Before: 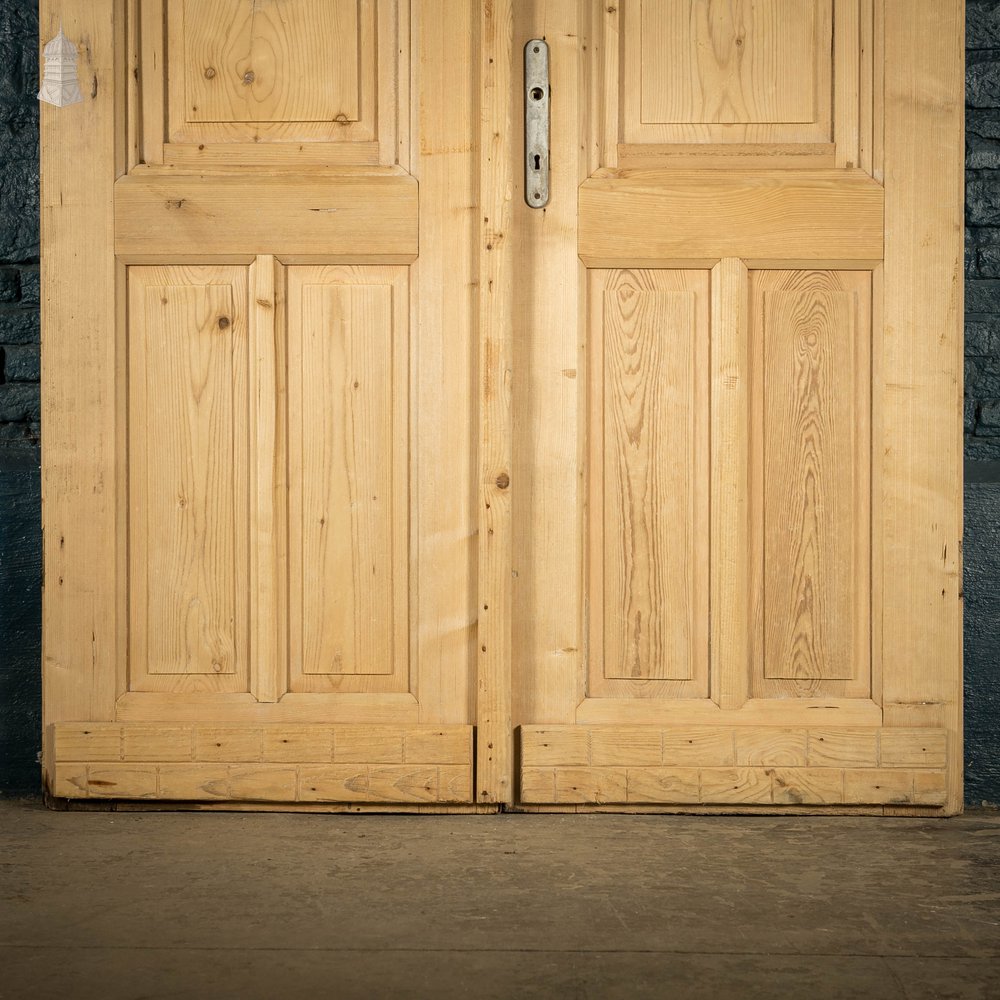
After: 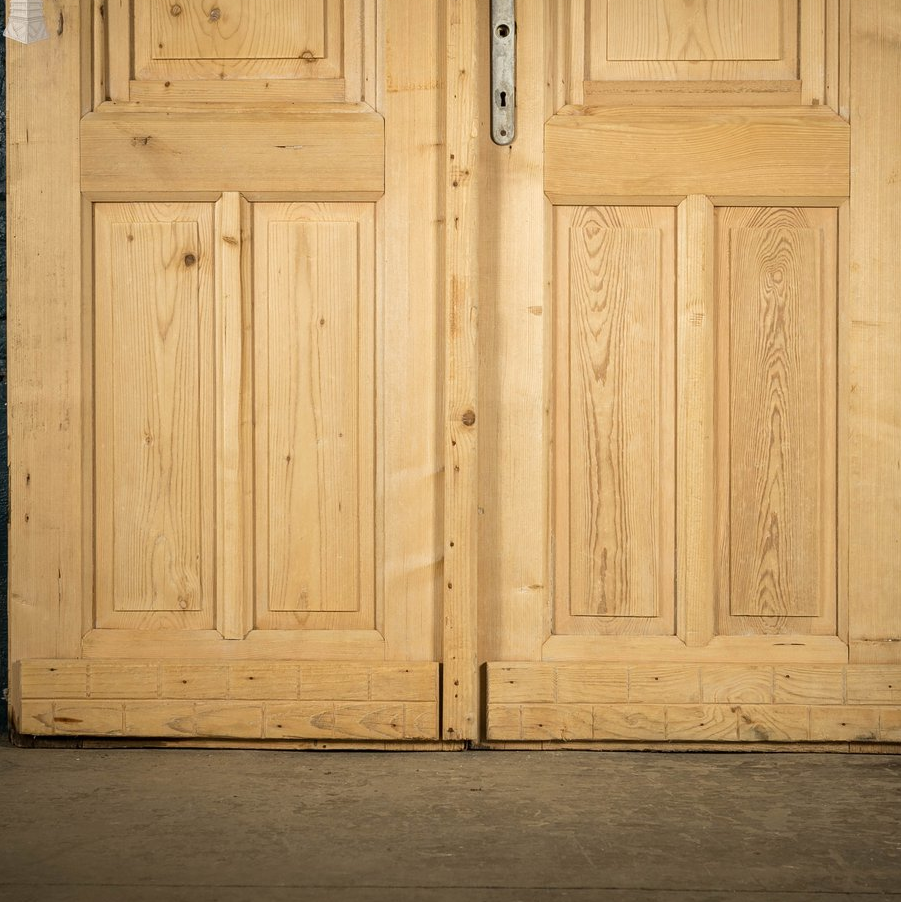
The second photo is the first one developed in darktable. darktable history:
crop: left 3.487%, top 6.389%, right 6.343%, bottom 3.329%
